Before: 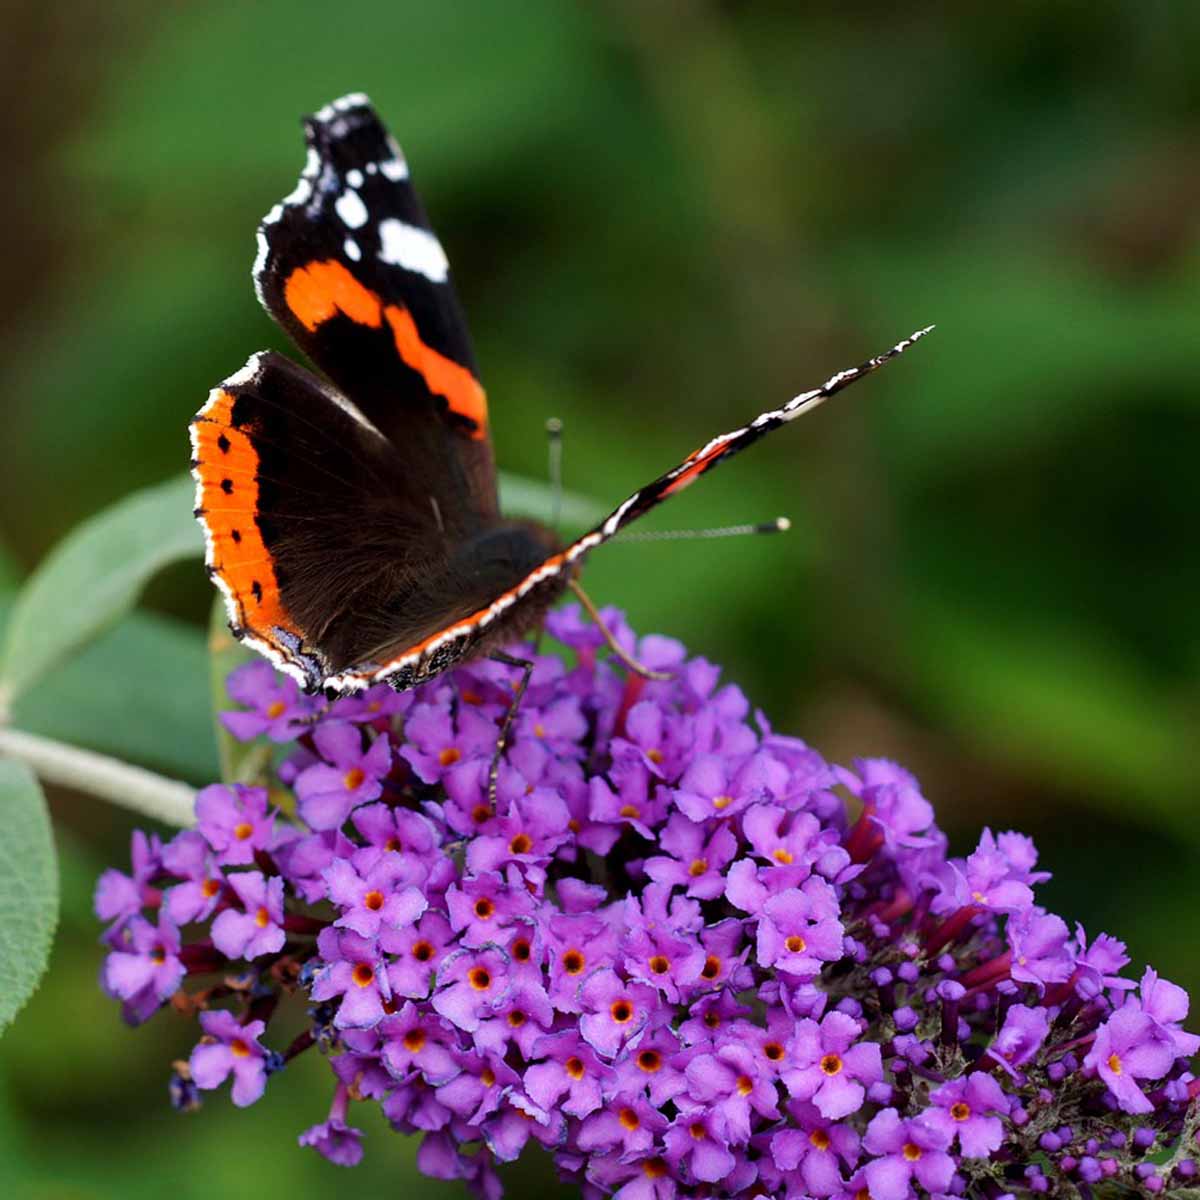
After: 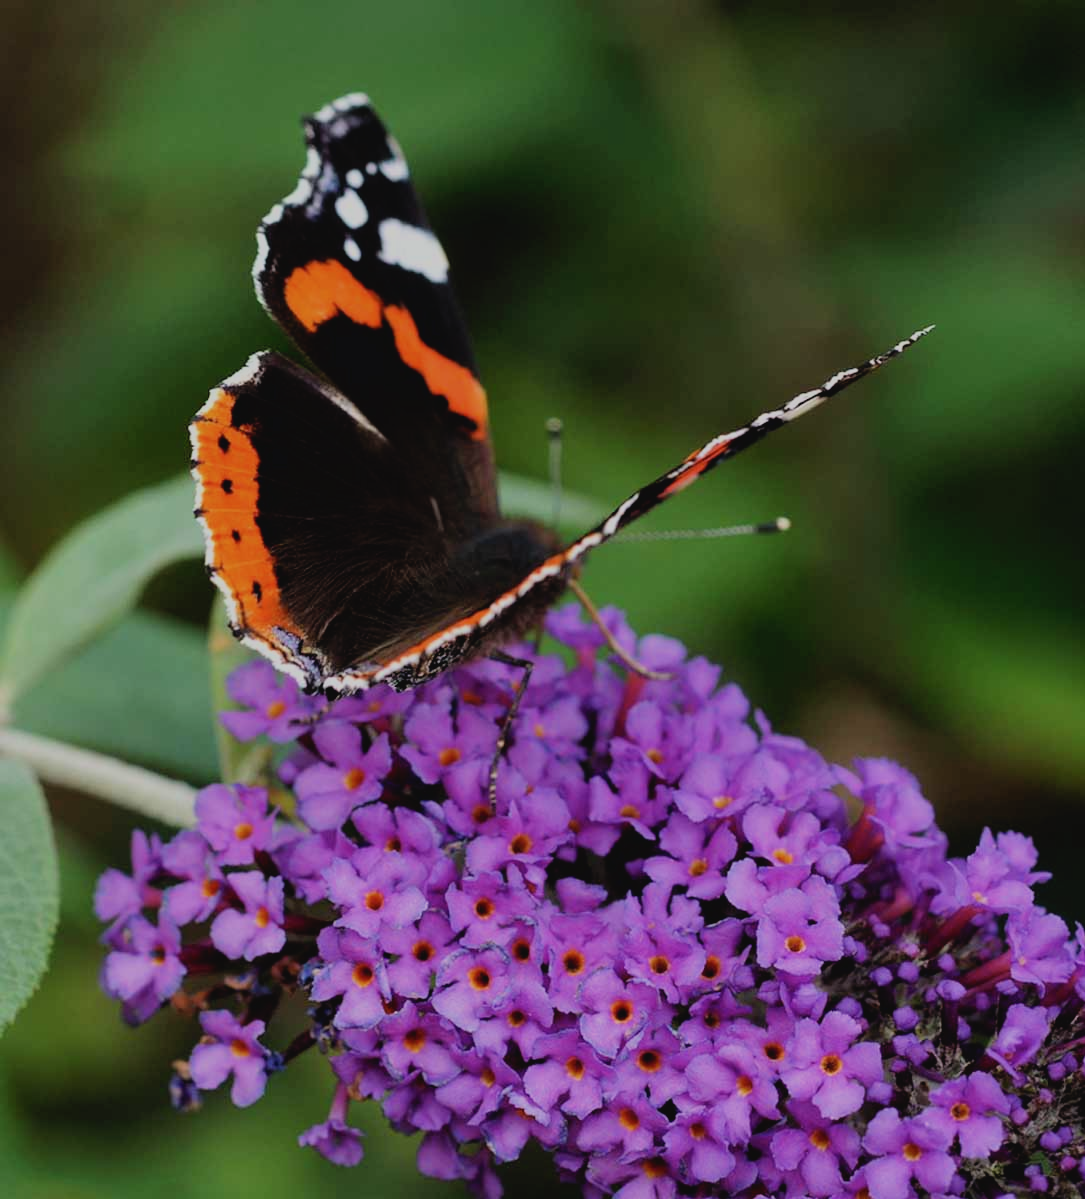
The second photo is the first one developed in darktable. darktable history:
crop: right 9.509%, bottom 0.016%
contrast brightness saturation: contrast -0.085, brightness -0.032, saturation -0.109
filmic rgb: black relative exposure -7.65 EV, white relative exposure 4.56 EV, hardness 3.61, color science v6 (2022)
